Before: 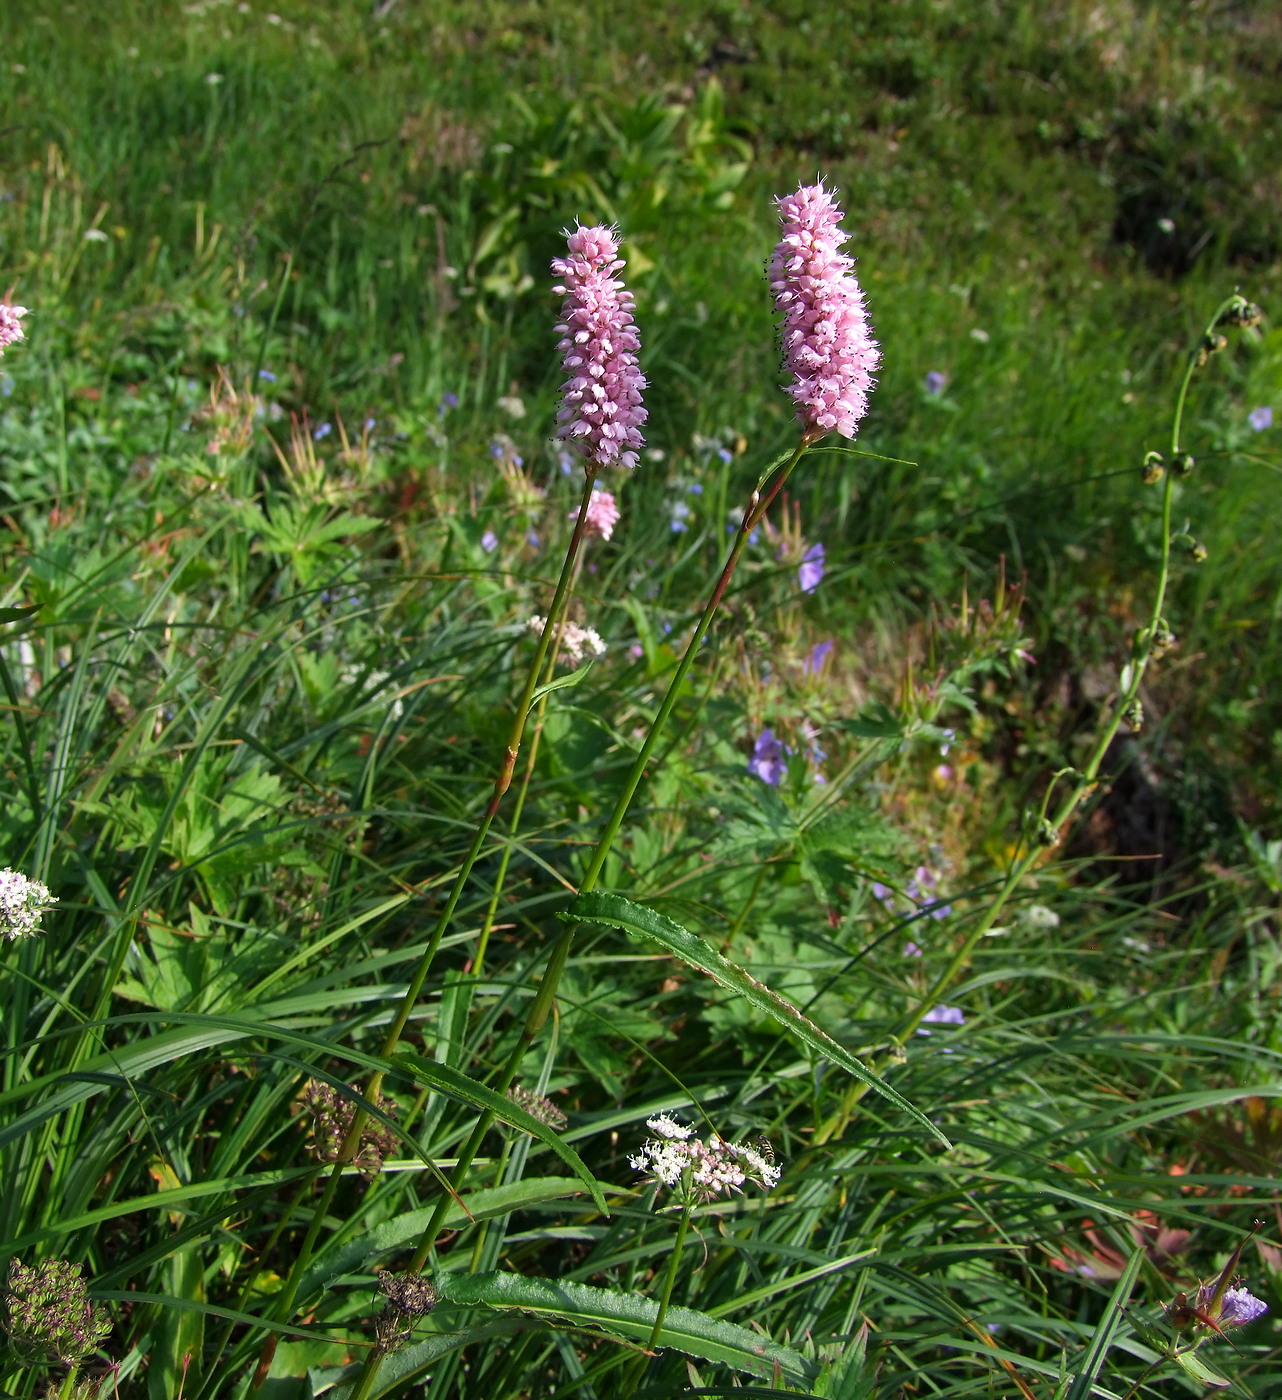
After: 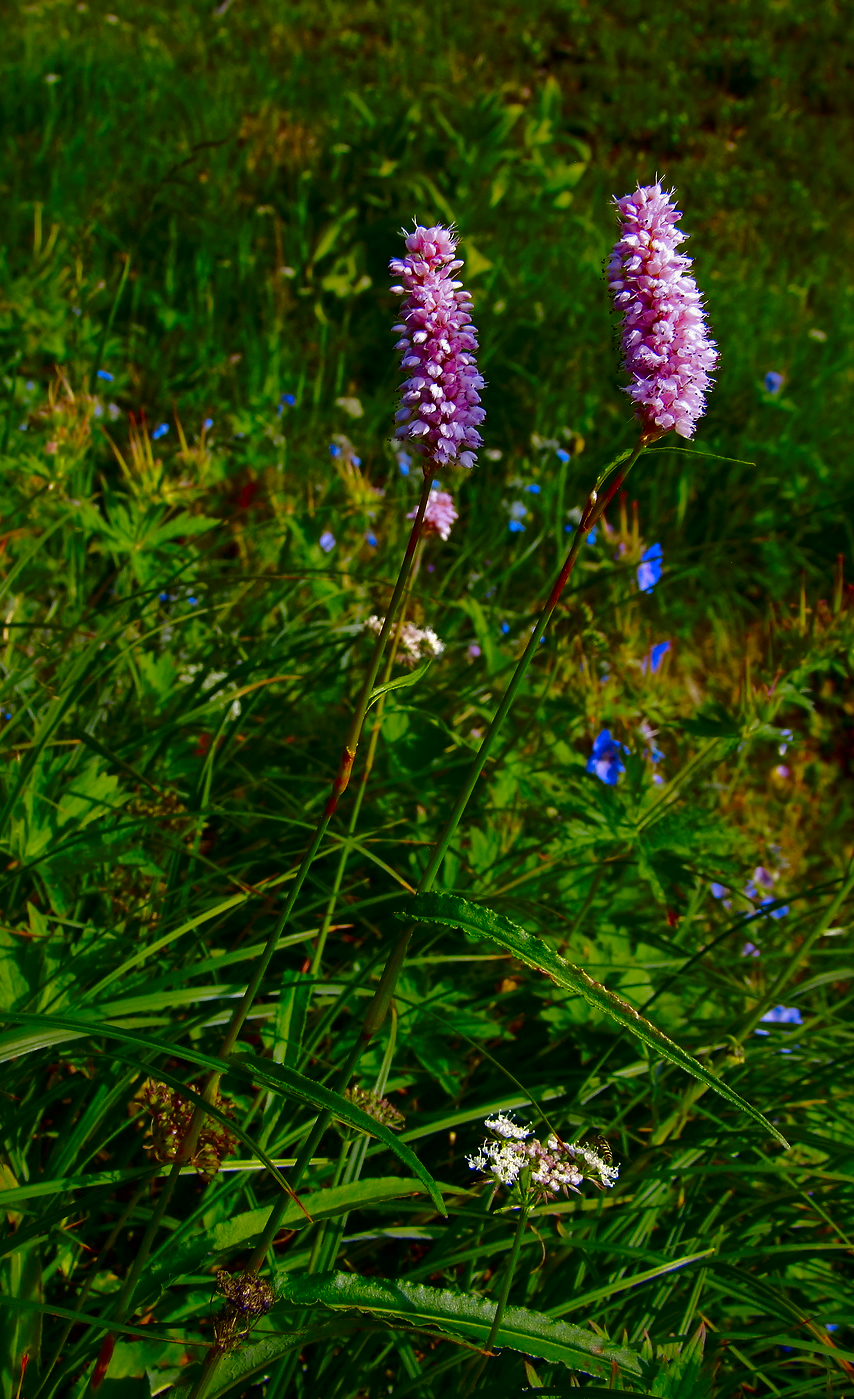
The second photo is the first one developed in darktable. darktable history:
color contrast: green-magenta contrast 1.12, blue-yellow contrast 1.95, unbound 0
crop and rotate: left 12.673%, right 20.66%
contrast brightness saturation: brightness -0.52
shadows and highlights: on, module defaults
